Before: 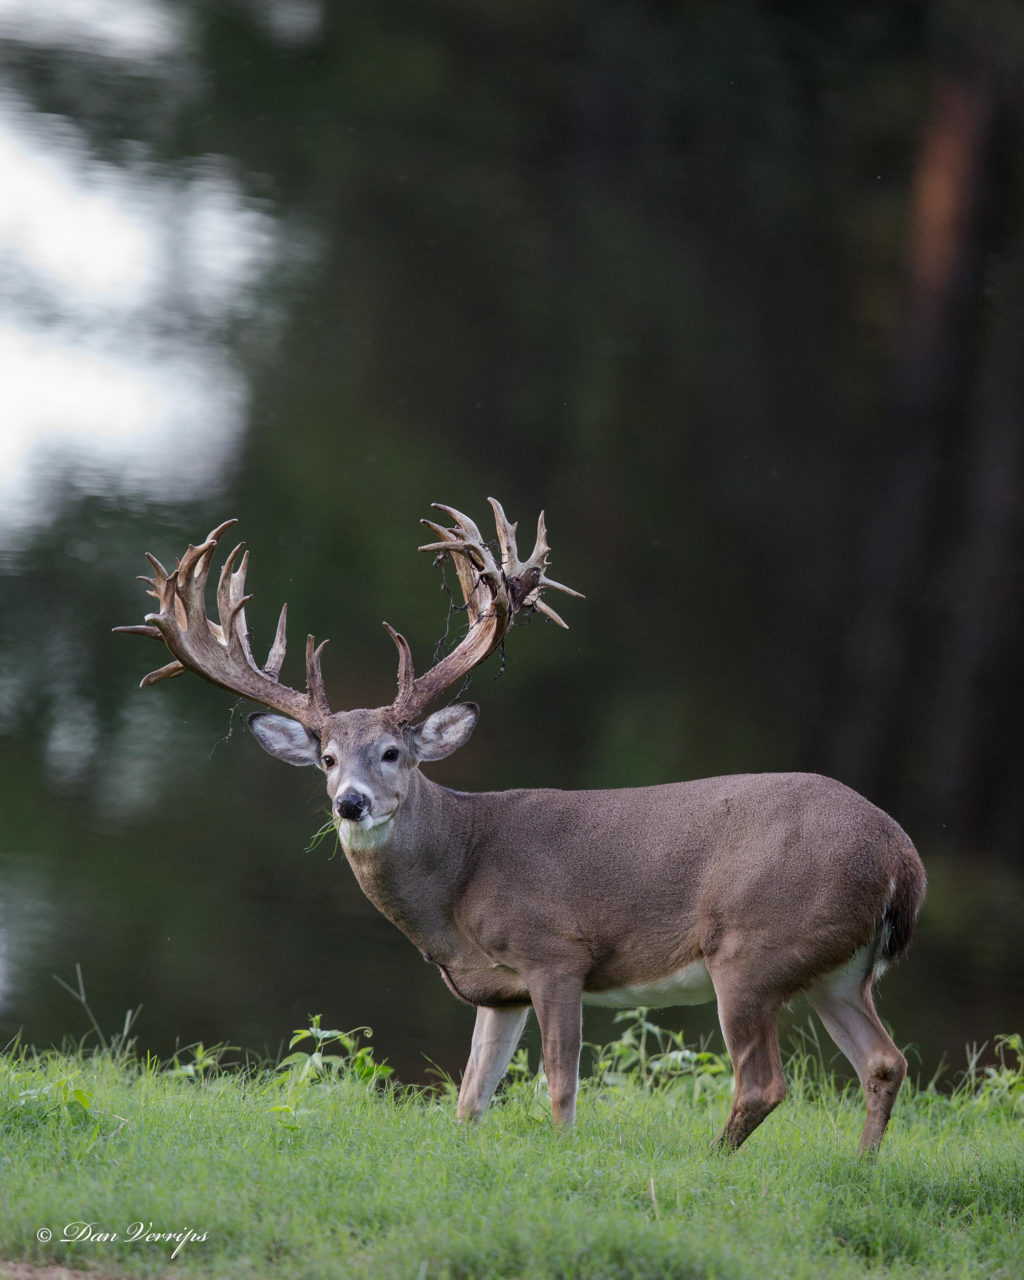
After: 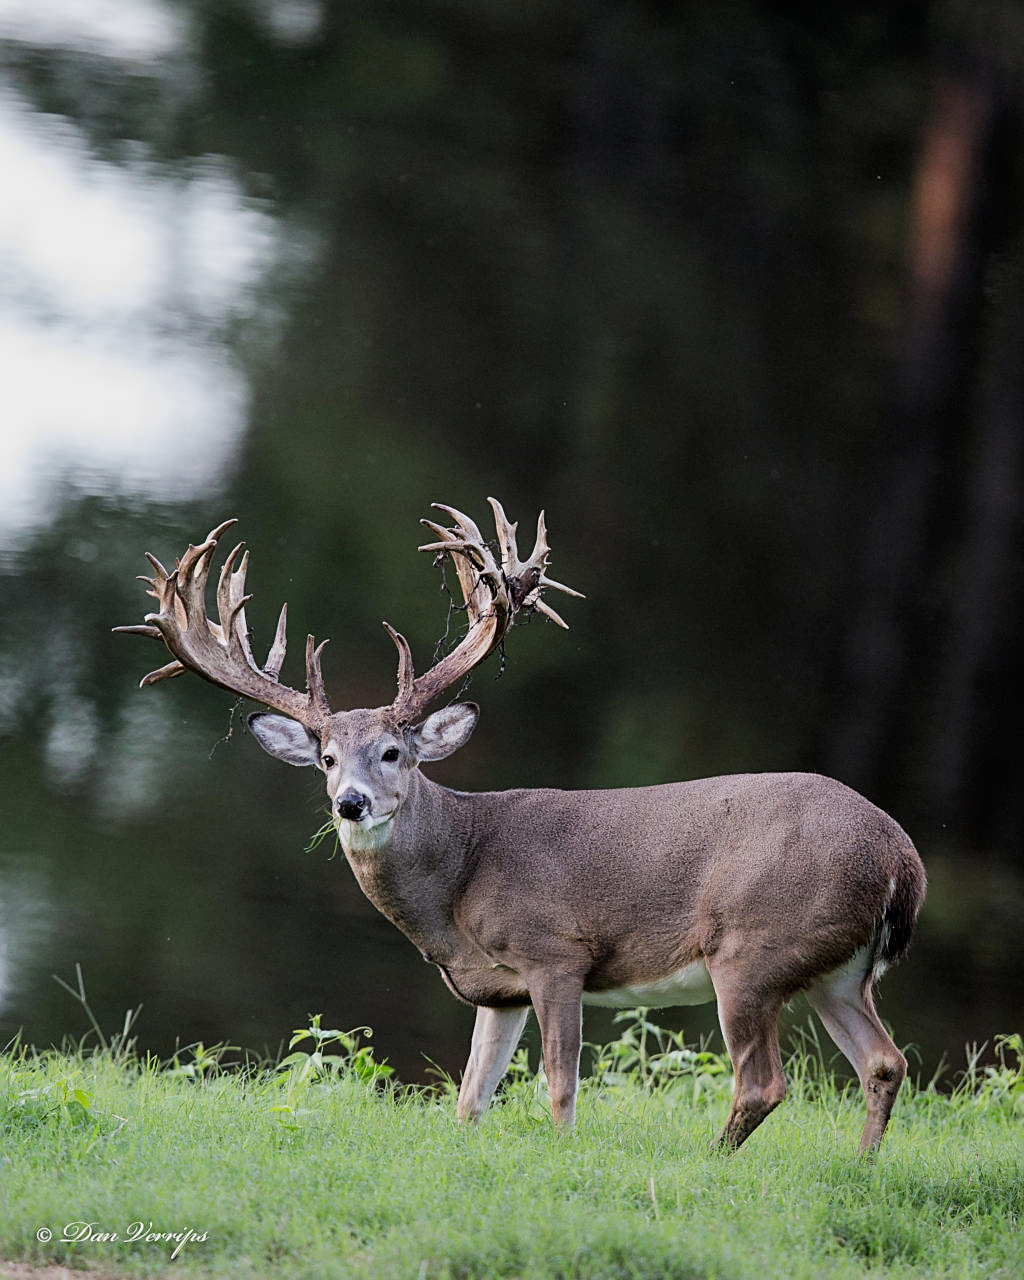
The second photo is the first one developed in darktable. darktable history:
filmic rgb: black relative exposure -7.65 EV, white relative exposure 3.98 EV, hardness 4.01, contrast 1.099, highlights saturation mix -29.5%
sharpen: on, module defaults
exposure: black level correction 0.001, exposure 0.498 EV, compensate exposure bias true, compensate highlight preservation false
